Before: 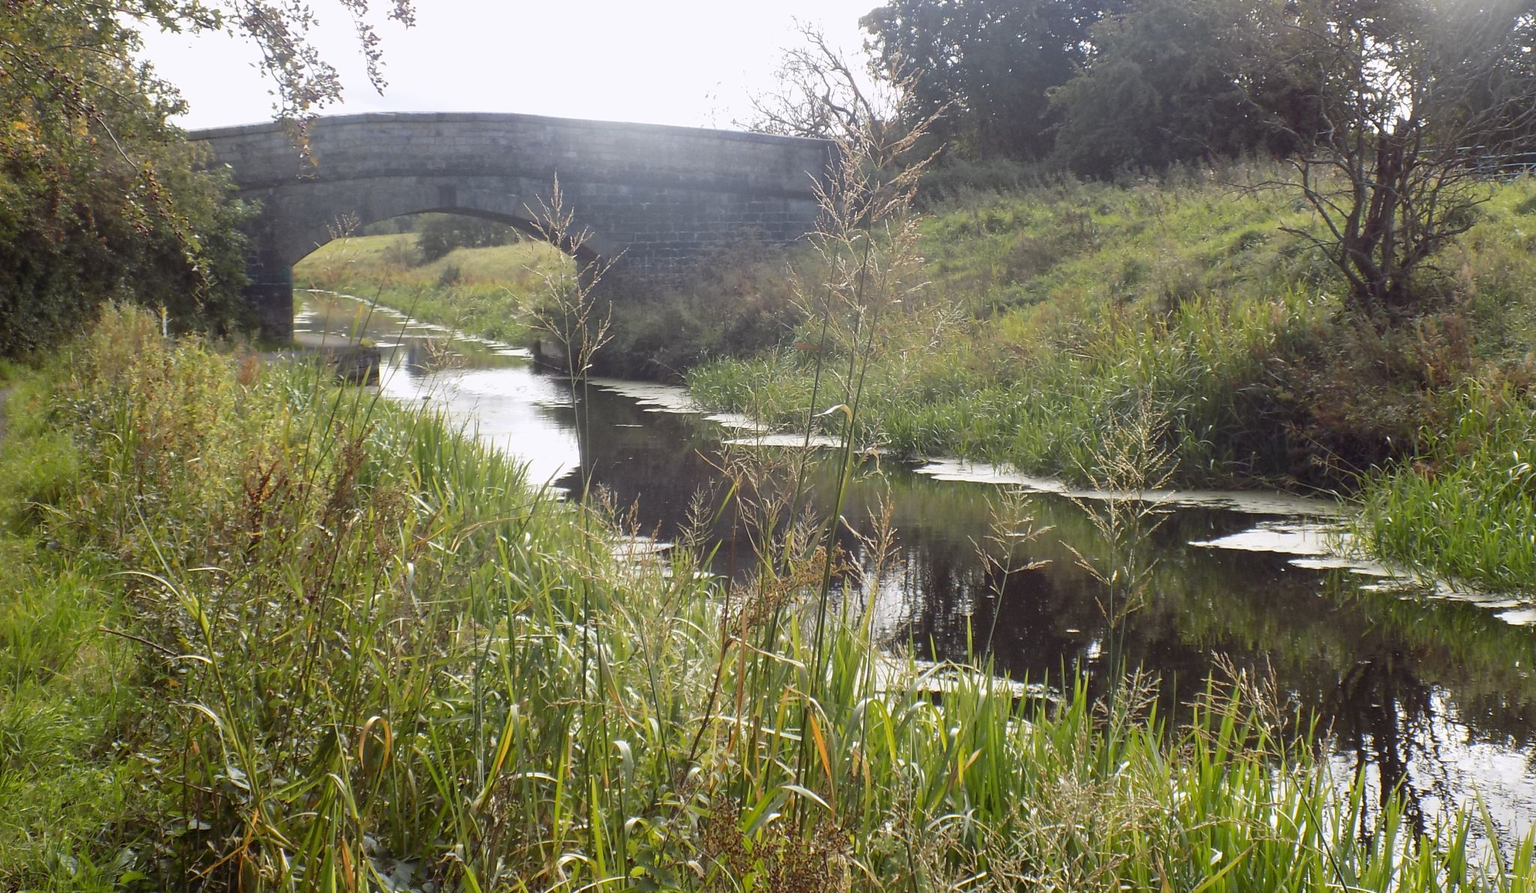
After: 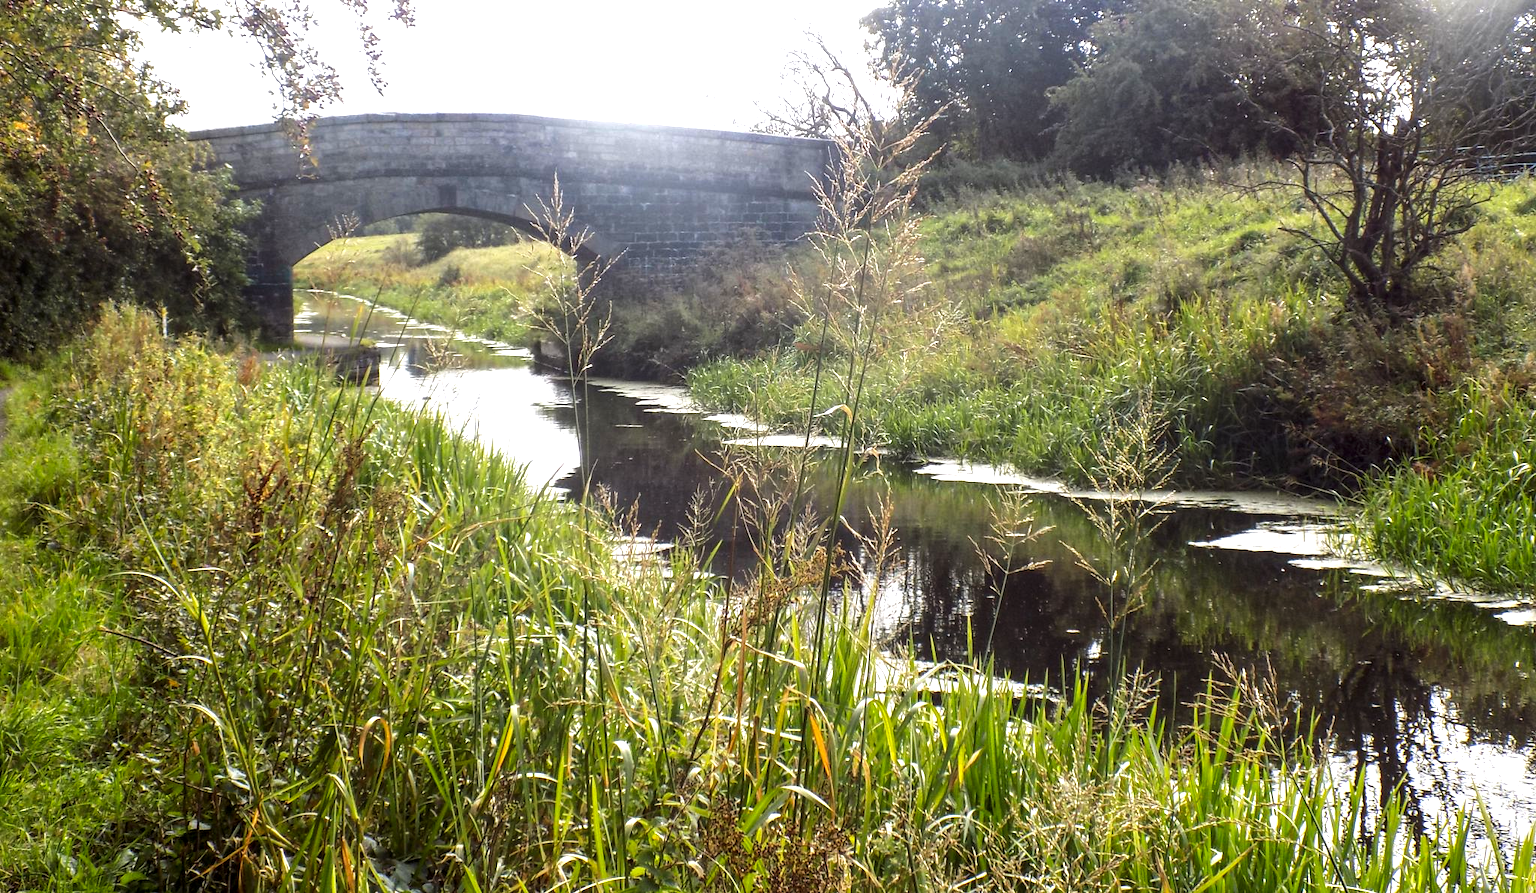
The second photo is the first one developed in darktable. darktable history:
local contrast: on, module defaults
tone curve: curves: ch0 [(0, 0) (0.153, 0.06) (1, 1)], preserve colors none
tone equalizer: edges refinement/feathering 500, mask exposure compensation -1.57 EV, preserve details no
exposure: exposure 0.722 EV, compensate highlight preservation false
